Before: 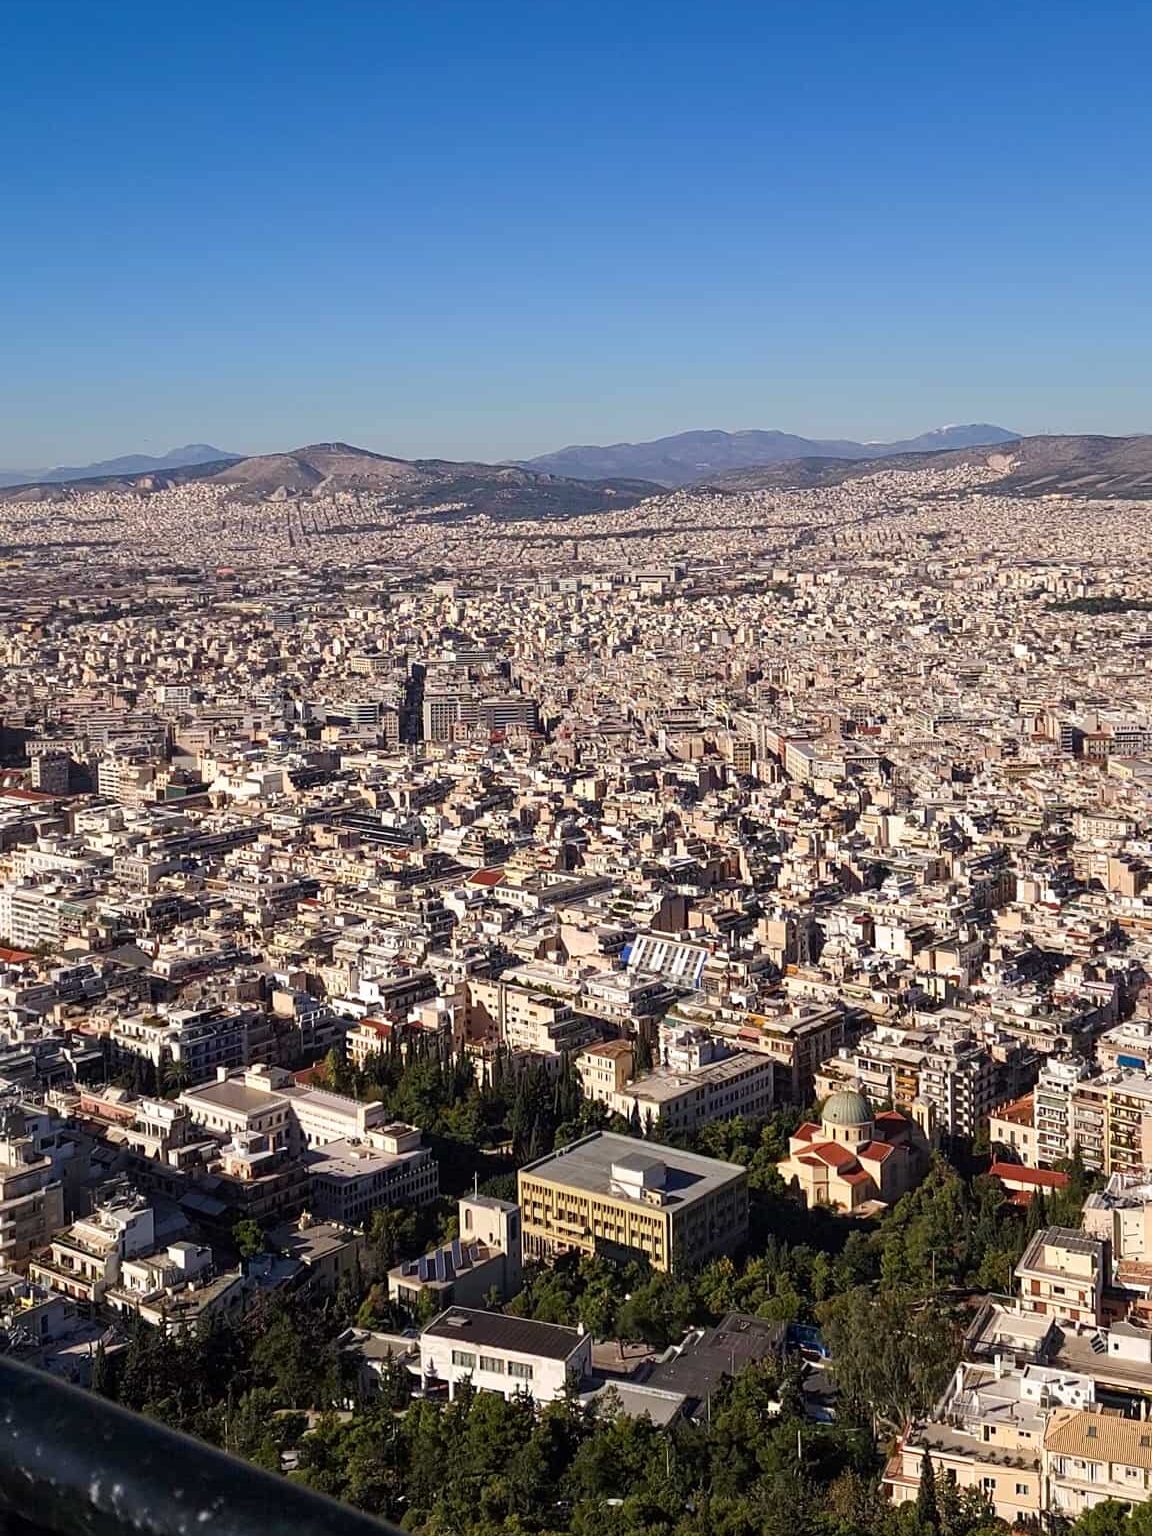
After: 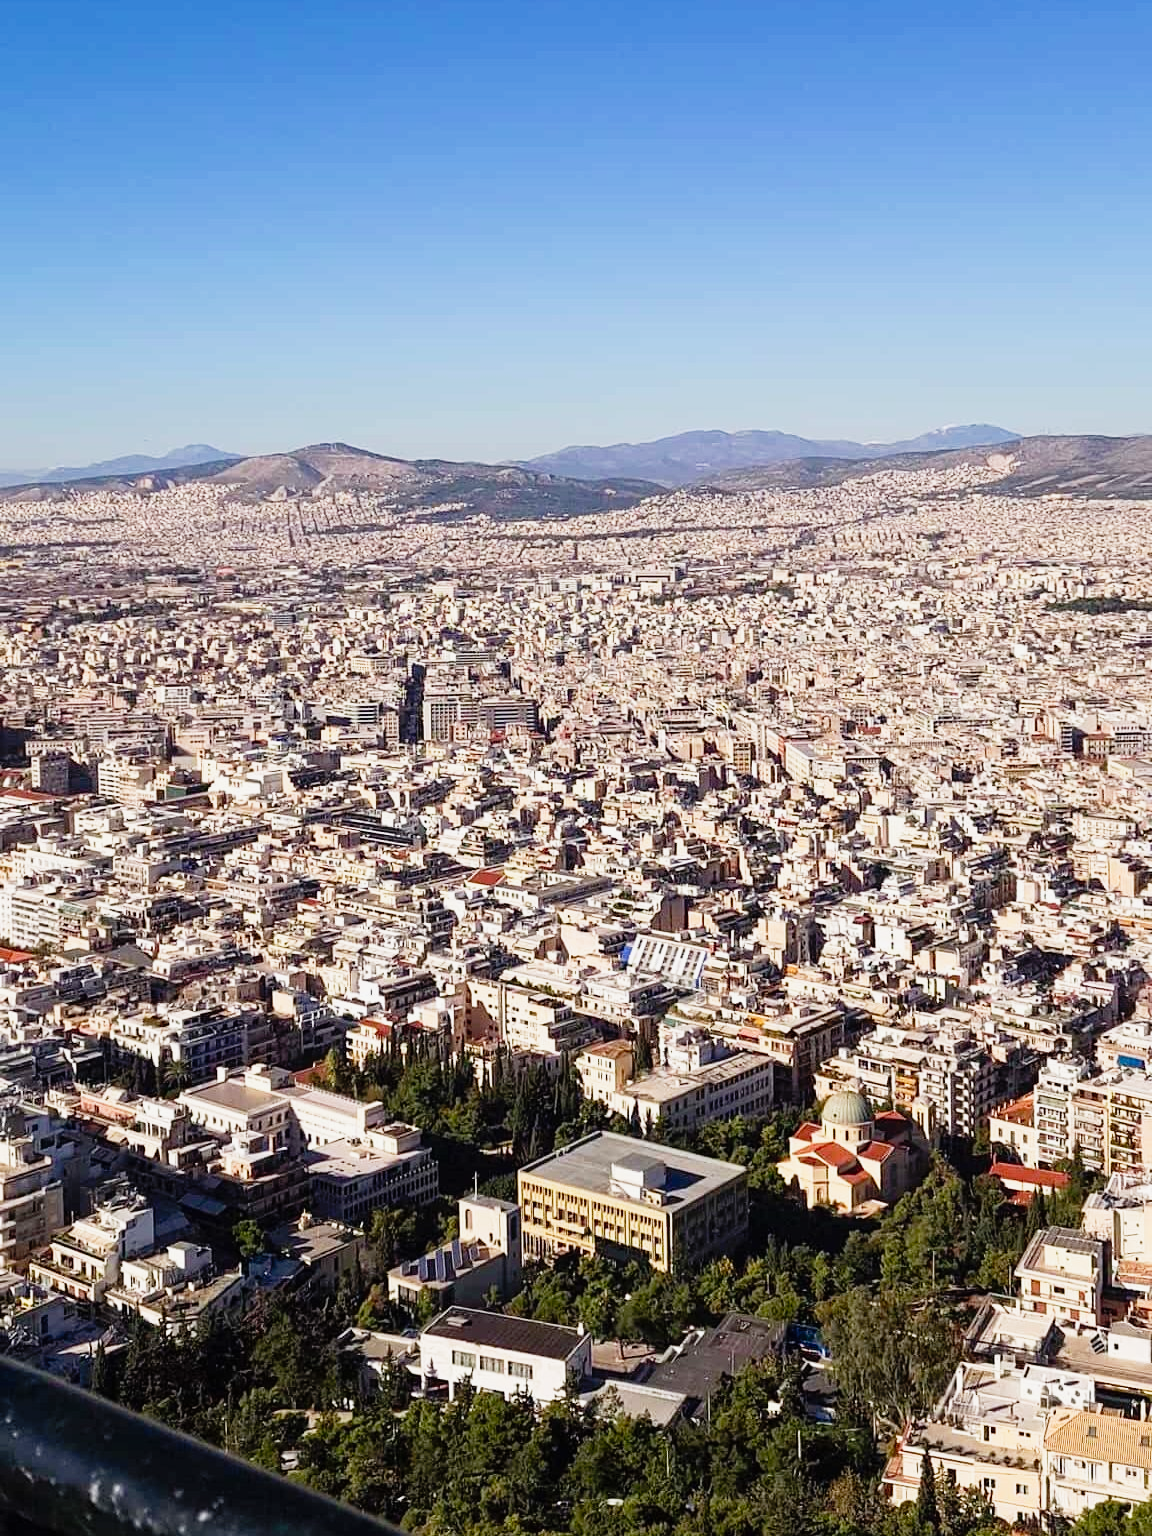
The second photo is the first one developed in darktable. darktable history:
tone curve: curves: ch0 [(0, 0.005) (0.103, 0.097) (0.18, 0.22) (0.378, 0.482) (0.504, 0.631) (0.663, 0.801) (0.834, 0.914) (1, 0.971)]; ch1 [(0, 0) (0.172, 0.123) (0.324, 0.253) (0.396, 0.388) (0.478, 0.461) (0.499, 0.498) (0.522, 0.528) (0.604, 0.692) (0.704, 0.818) (1, 1)]; ch2 [(0, 0) (0.411, 0.424) (0.496, 0.5) (0.515, 0.519) (0.555, 0.585) (0.628, 0.703) (1, 1)], preserve colors none
